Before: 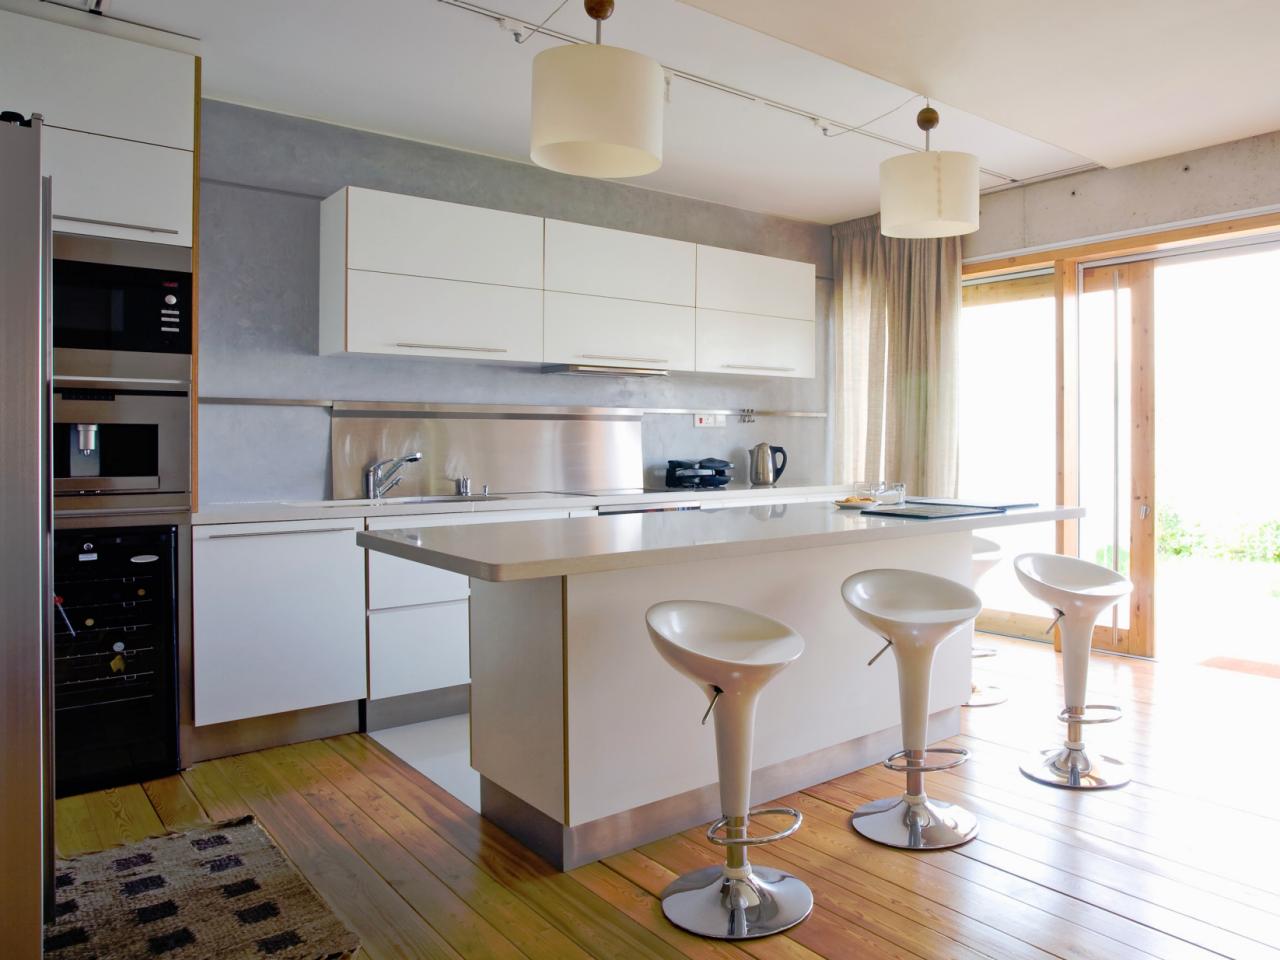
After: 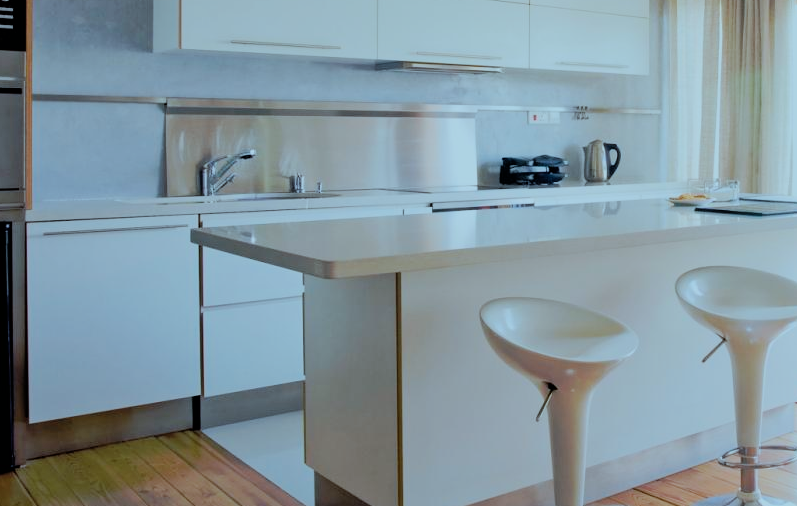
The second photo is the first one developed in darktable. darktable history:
filmic rgb: black relative exposure -6.94 EV, white relative exposure 5.66 EV, threshold 5.96 EV, hardness 2.86, enable highlight reconstruction true
color correction: highlights a* -11.78, highlights b* -15.25
tone equalizer: on, module defaults
crop: left 12.977%, top 31.585%, right 24.719%, bottom 15.685%
